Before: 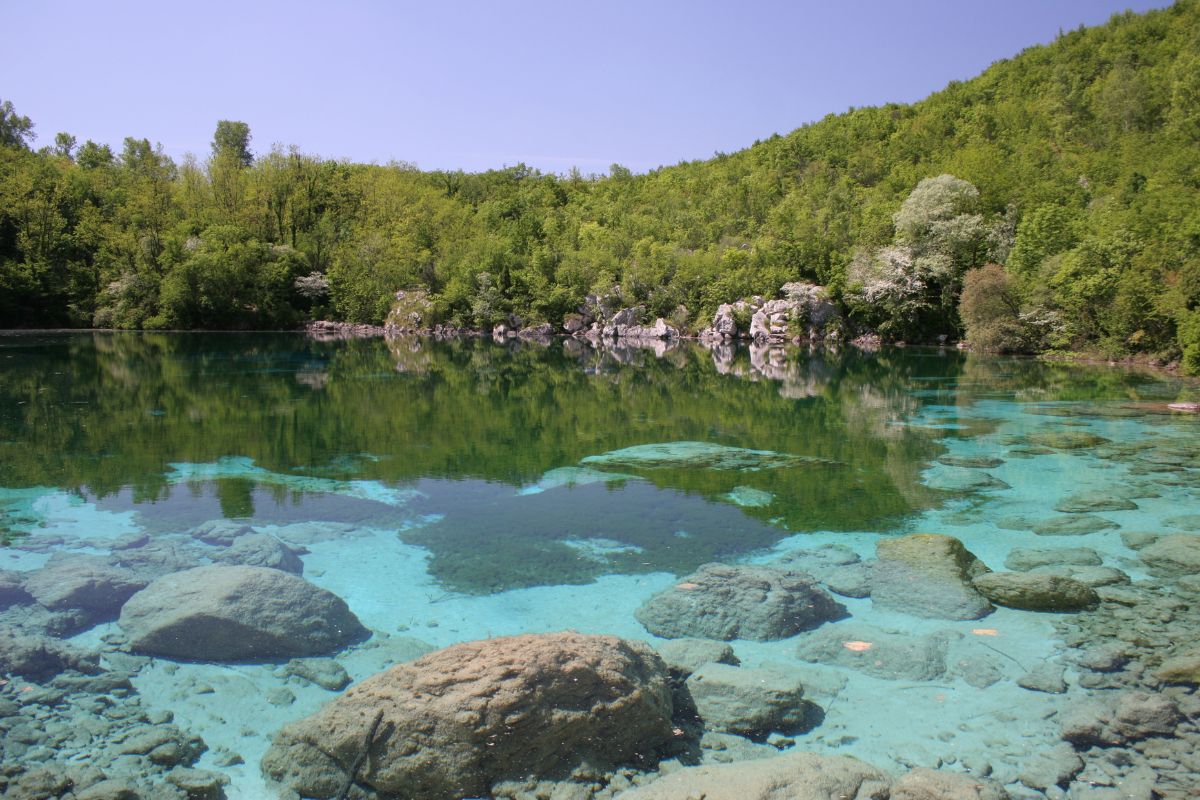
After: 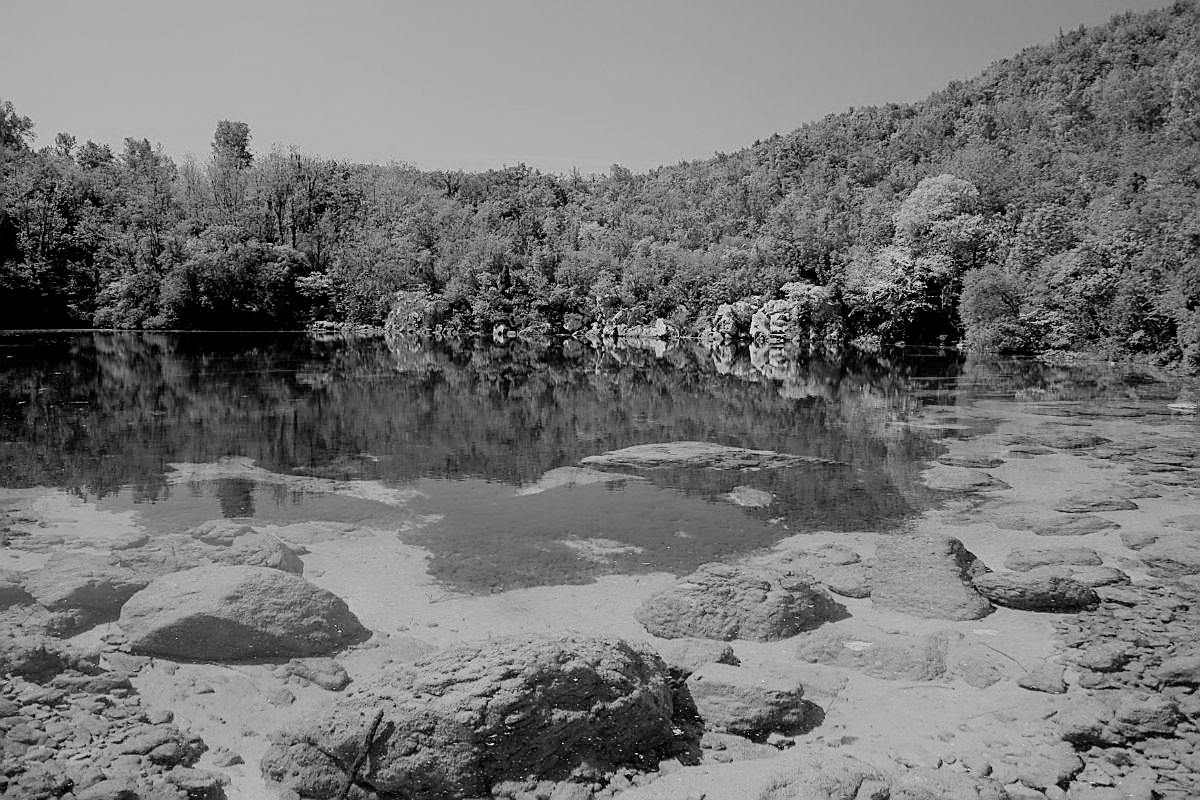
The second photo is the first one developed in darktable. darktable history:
monochrome: a 1.94, b -0.638
exposure: black level correction 0.009, exposure 0.014 EV, compensate highlight preservation false
filmic rgb: black relative exposure -7.32 EV, white relative exposure 5.09 EV, hardness 3.2
sharpen: radius 1.4, amount 1.25, threshold 0.7
